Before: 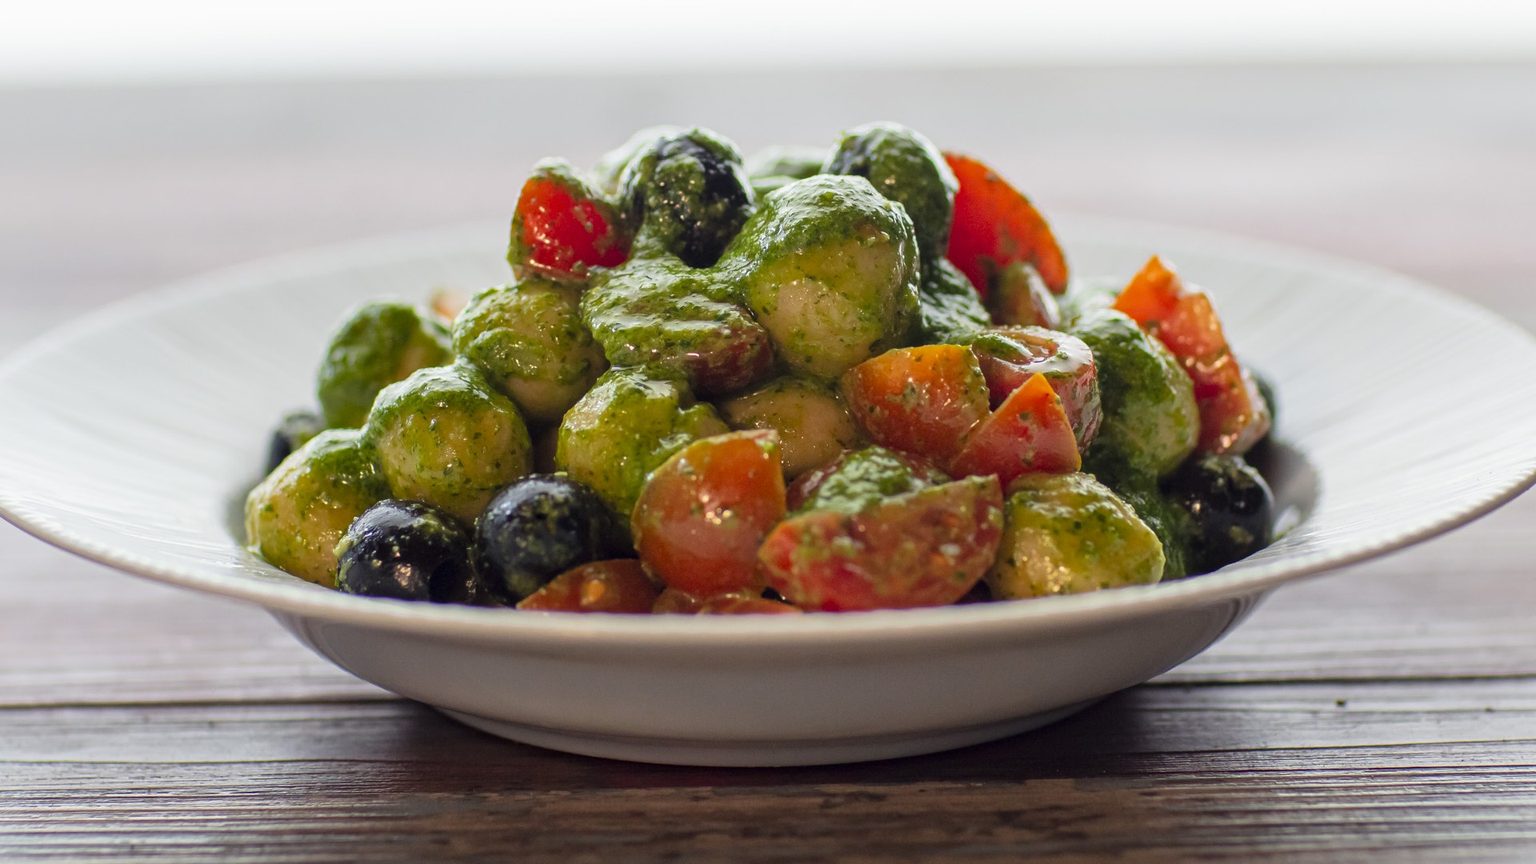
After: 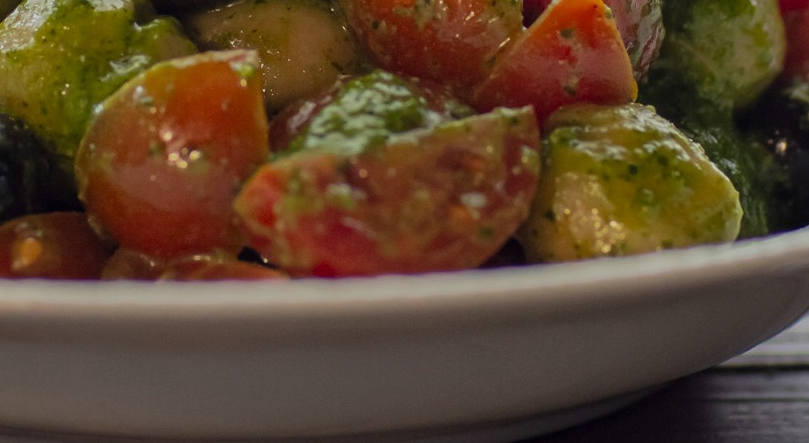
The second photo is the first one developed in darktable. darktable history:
crop: left 37.221%, top 45.169%, right 20.63%, bottom 13.777%
exposure: exposure -0.582 EV, compensate highlight preservation false
